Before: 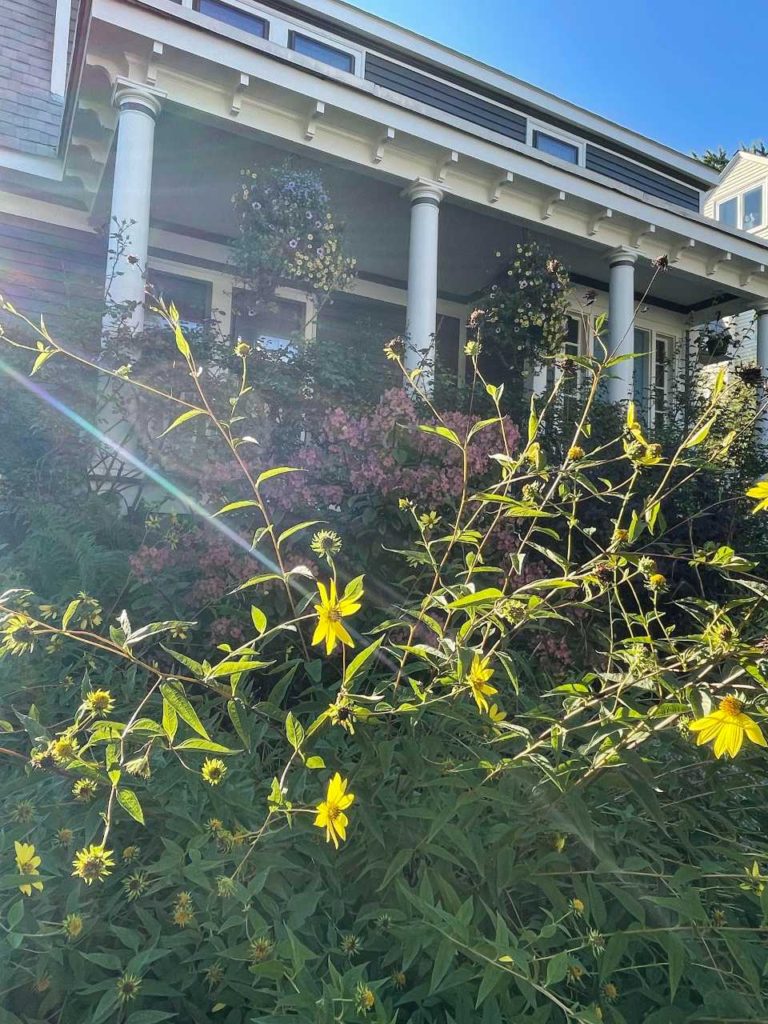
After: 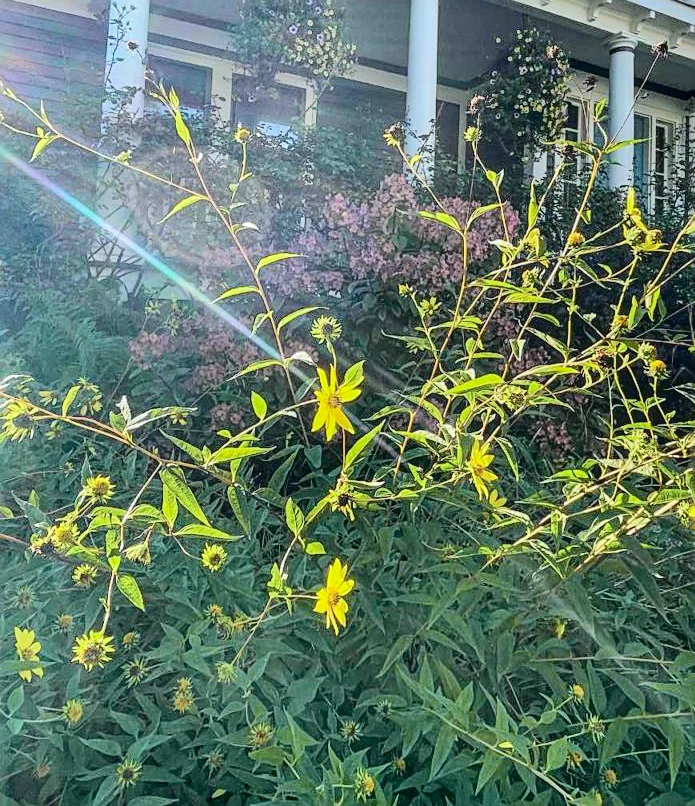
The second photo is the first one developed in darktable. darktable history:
crop: top 20.916%, right 9.437%, bottom 0.316%
sharpen: on, module defaults
local contrast: on, module defaults
shadows and highlights: shadows 60, soften with gaussian
tone curve: curves: ch0 [(0, 0.022) (0.114, 0.083) (0.281, 0.315) (0.447, 0.557) (0.588, 0.711) (0.786, 0.839) (0.999, 0.949)]; ch1 [(0, 0) (0.389, 0.352) (0.458, 0.433) (0.486, 0.474) (0.509, 0.505) (0.535, 0.53) (0.555, 0.557) (0.586, 0.622) (0.677, 0.724) (1, 1)]; ch2 [(0, 0) (0.369, 0.388) (0.449, 0.431) (0.501, 0.5) (0.528, 0.52) (0.561, 0.59) (0.697, 0.721) (1, 1)], color space Lab, independent channels, preserve colors none
